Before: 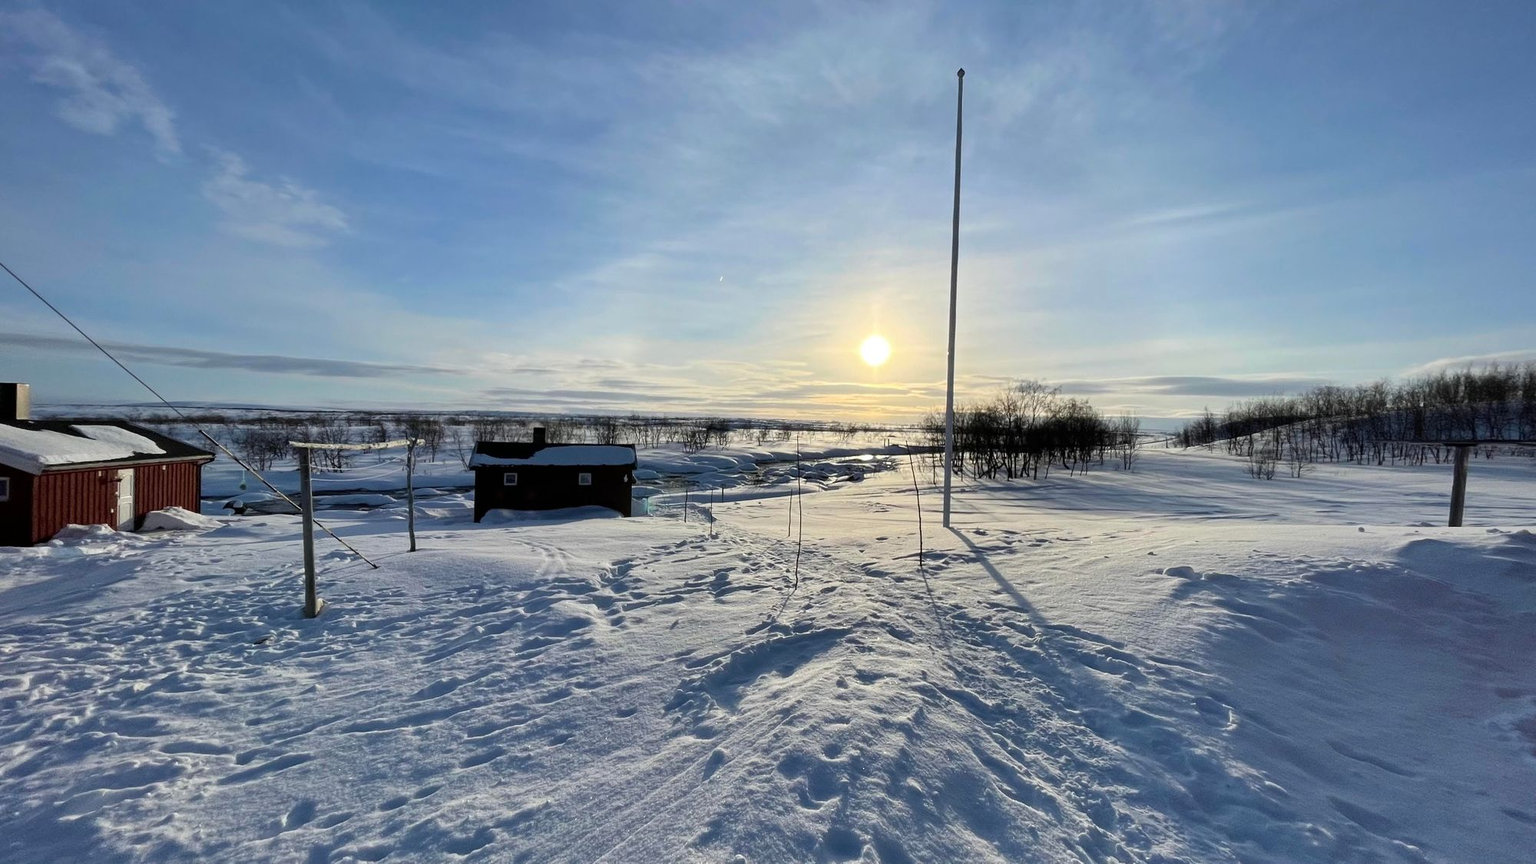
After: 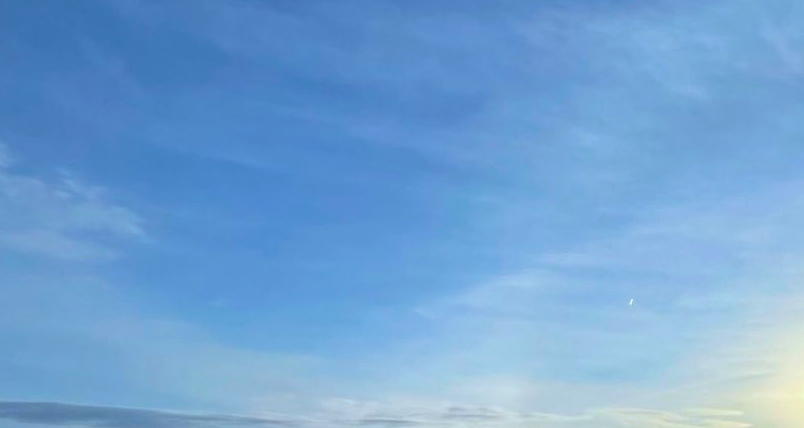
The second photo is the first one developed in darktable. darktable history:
color calibration: illuminant custom, x 0.368, y 0.373, temperature 4334.48 K
crop: left 15.444%, top 5.428%, right 44.308%, bottom 56.488%
velvia: on, module defaults
